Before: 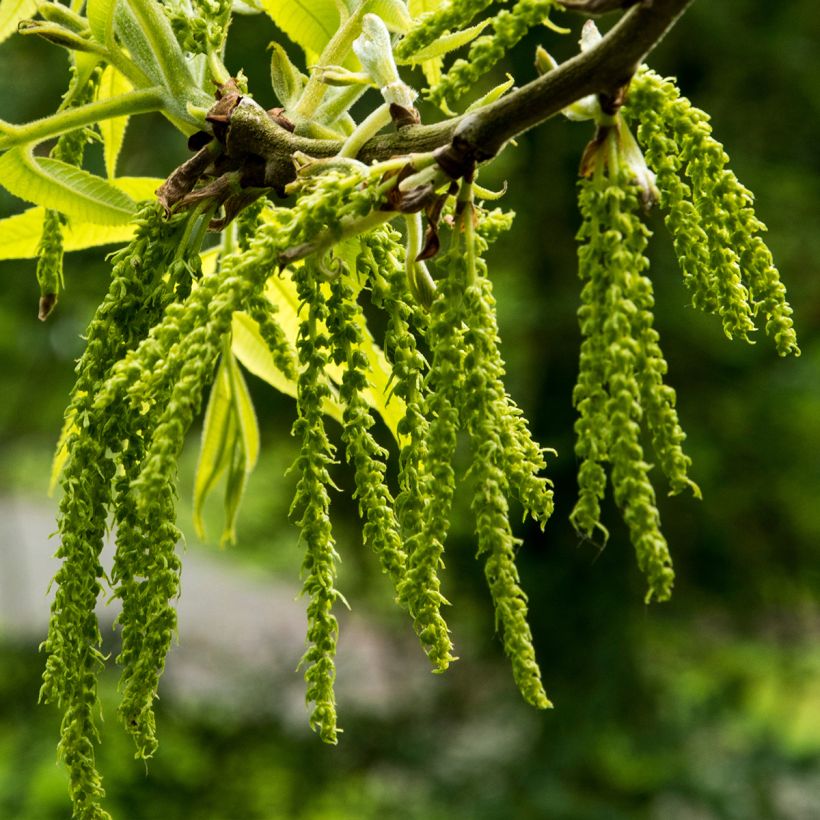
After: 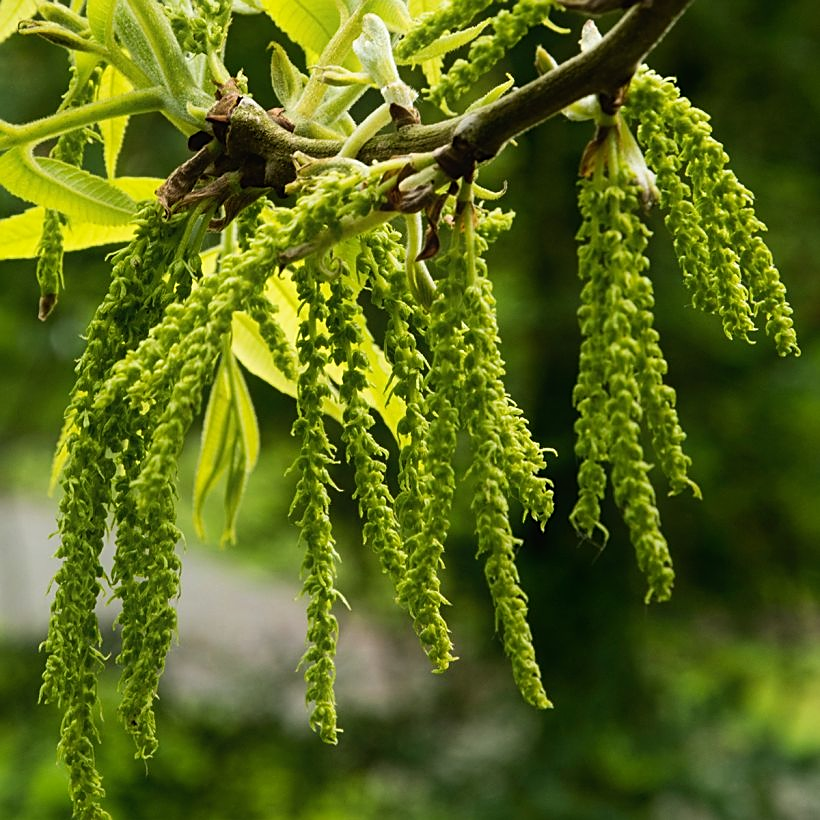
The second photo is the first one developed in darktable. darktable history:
contrast equalizer: octaves 7, y [[0.6 ×6], [0.55 ×6], [0 ×6], [0 ×6], [0 ×6]], mix -0.3
sharpen: on, module defaults
